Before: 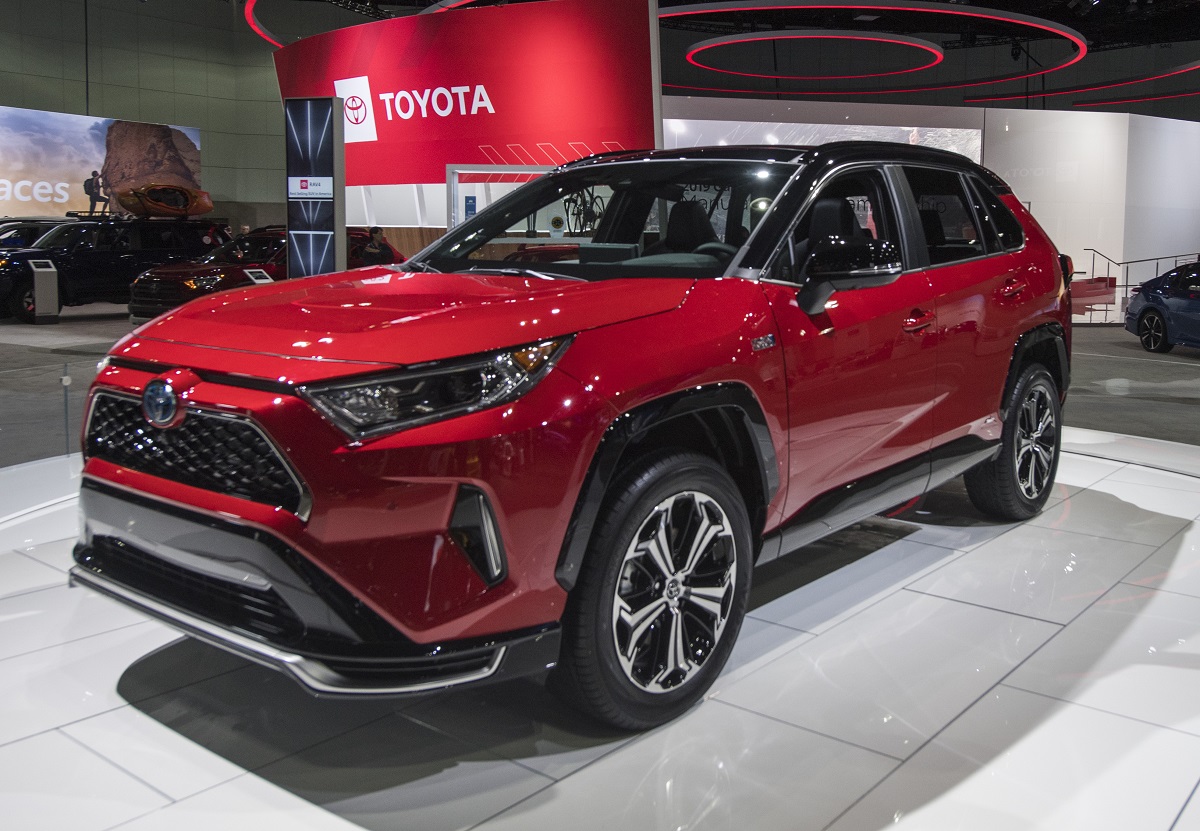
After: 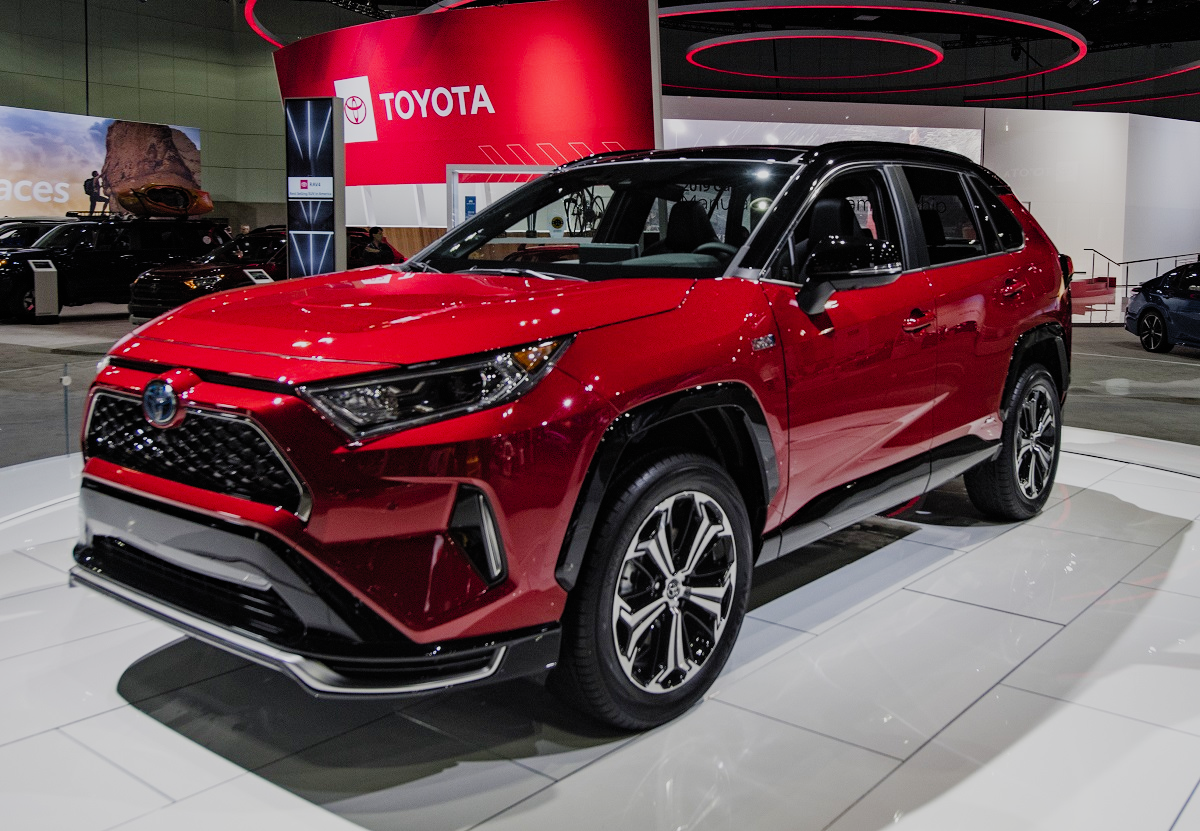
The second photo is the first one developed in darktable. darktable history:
filmic rgb: black relative exposure -7.18 EV, white relative exposure 5.35 EV, hardness 3.02, add noise in highlights 0.002, preserve chrominance no, color science v3 (2019), use custom middle-gray values true, contrast in highlights soft
contrast brightness saturation: contrast 0.071, brightness 0.07, saturation 0.175
haze removal: compatibility mode true, adaptive false
